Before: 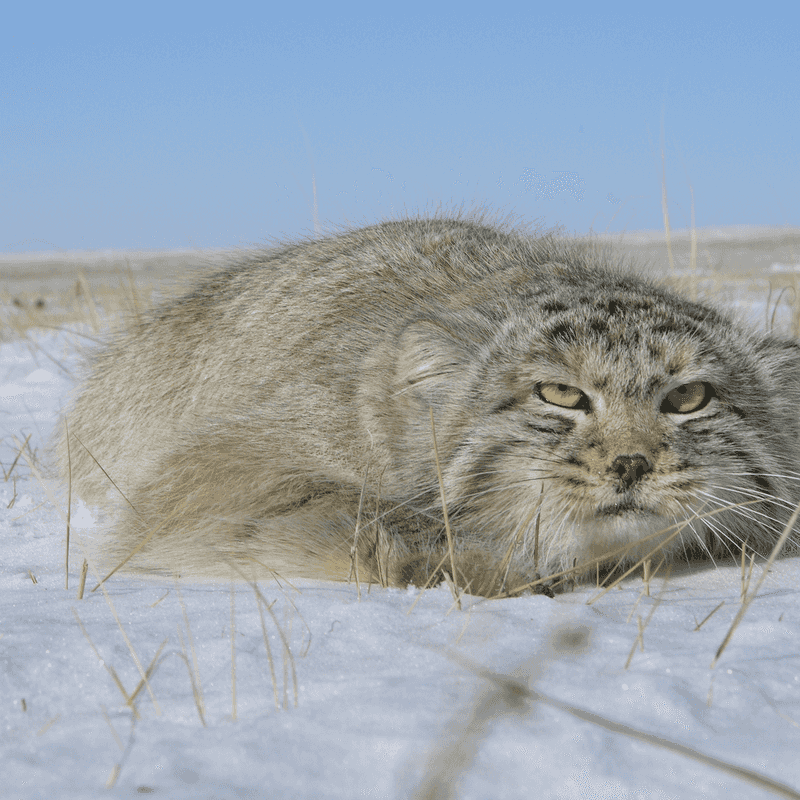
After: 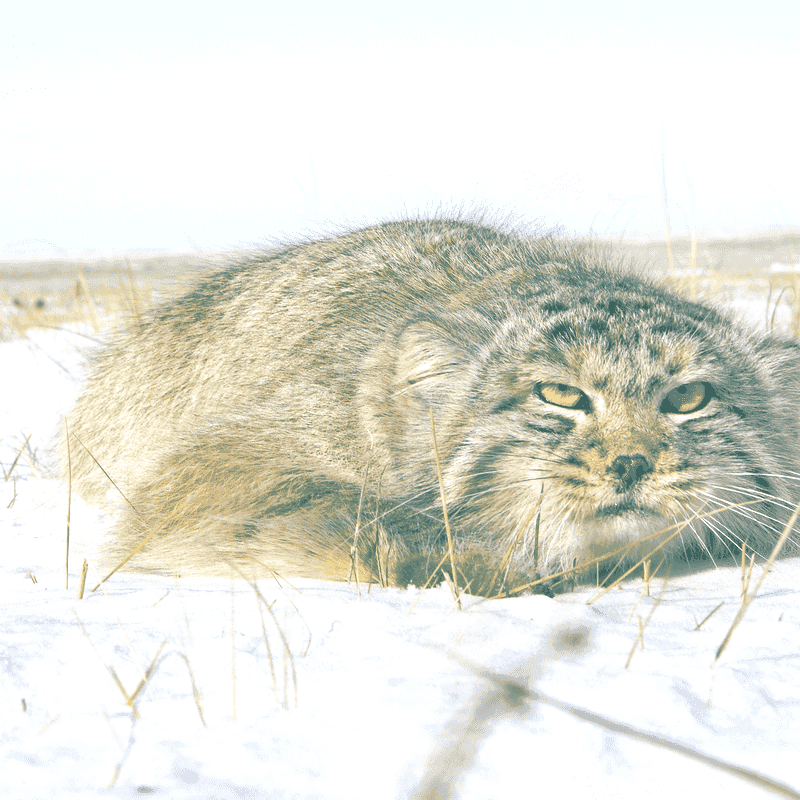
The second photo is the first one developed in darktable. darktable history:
contrast brightness saturation: contrast 0.1, brightness 0.3, saturation 0.14
white balance: emerald 1
shadows and highlights: on, module defaults
split-toning: shadows › hue 186.43°, highlights › hue 49.29°, compress 30.29%
exposure: exposure 0.943 EV, compensate highlight preservation false
